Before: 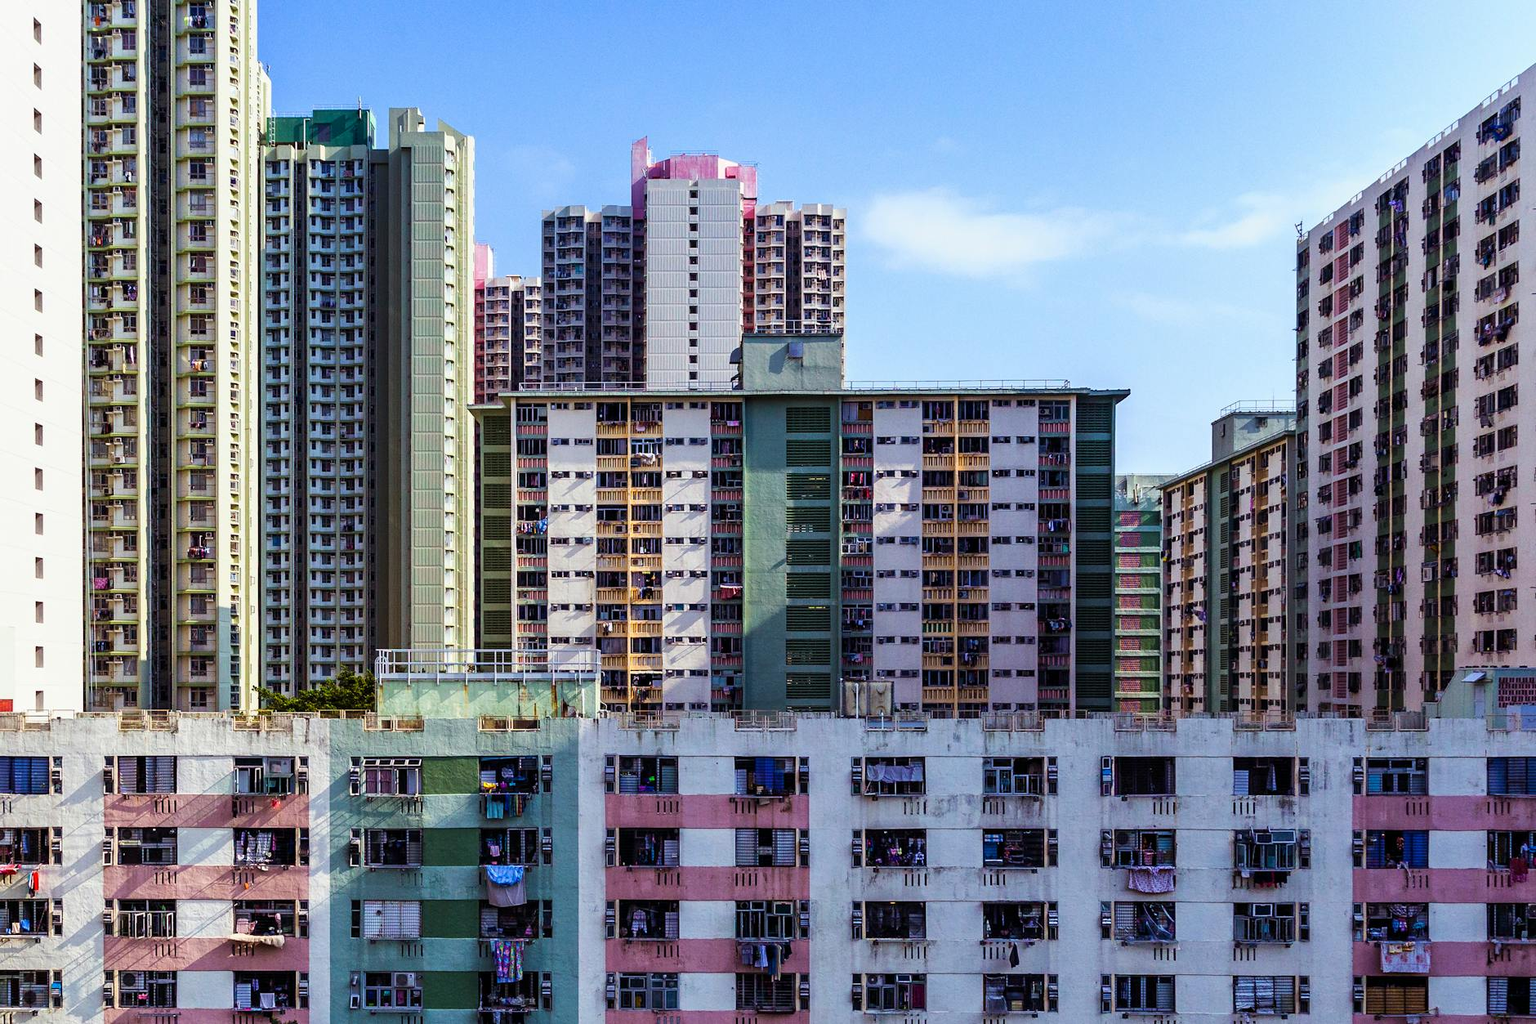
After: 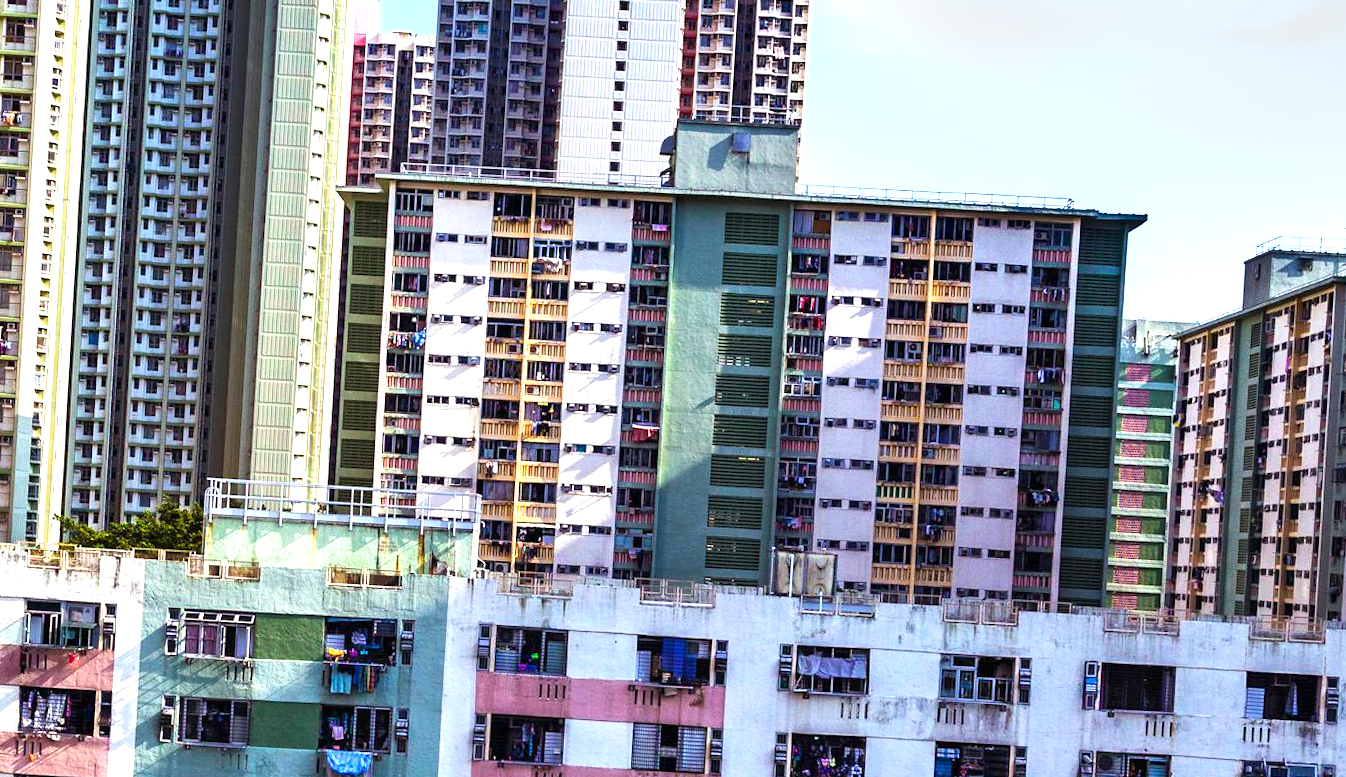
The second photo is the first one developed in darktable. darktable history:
exposure: black level correction 0, exposure 1 EV, compensate exposure bias true, compensate highlight preservation false
crop and rotate: angle -3.37°, left 9.79%, top 20.73%, right 12.42%, bottom 11.82%
shadows and highlights: soften with gaussian
